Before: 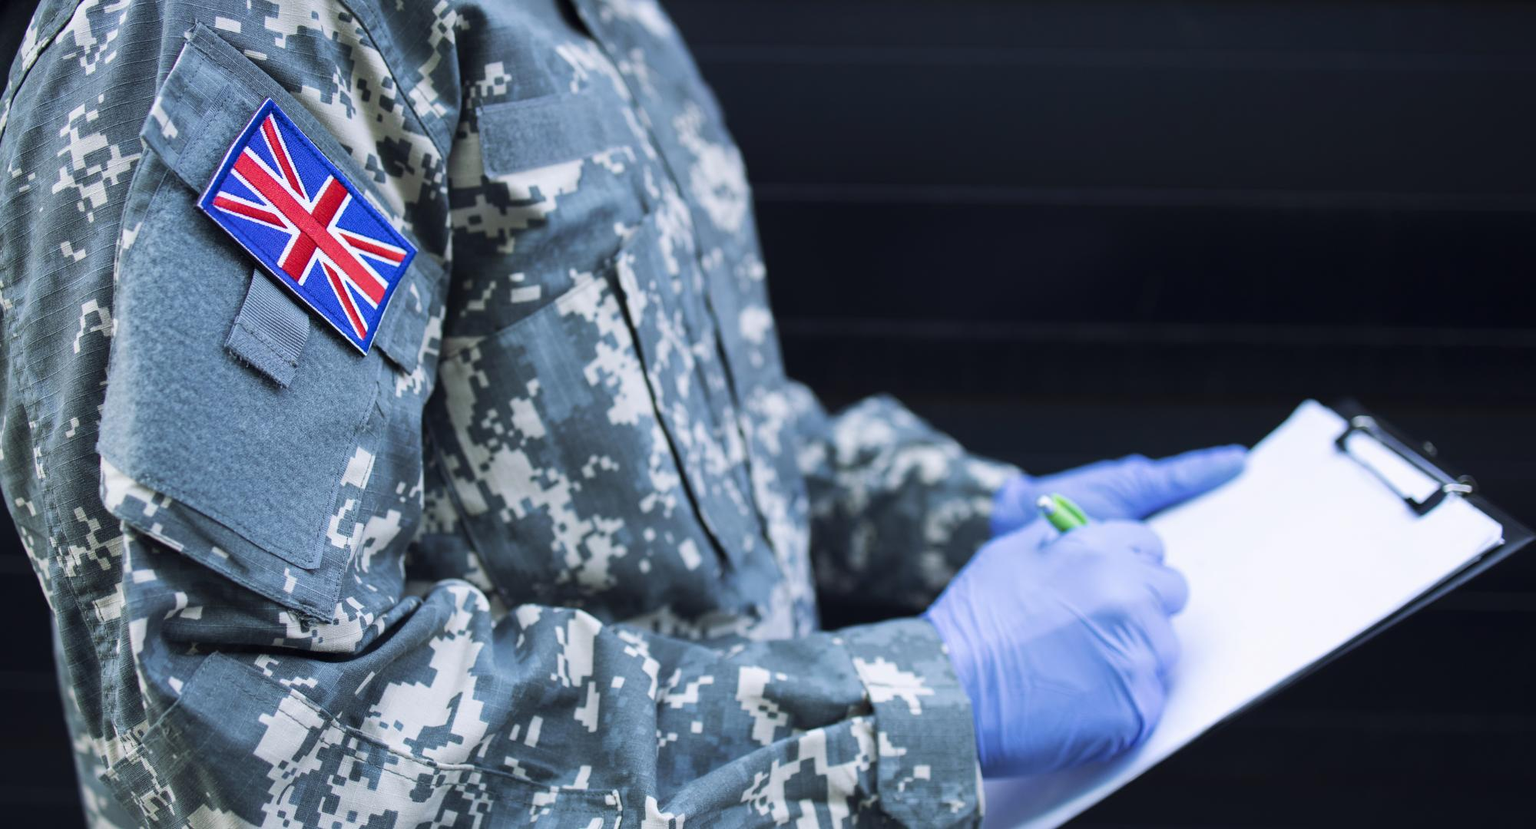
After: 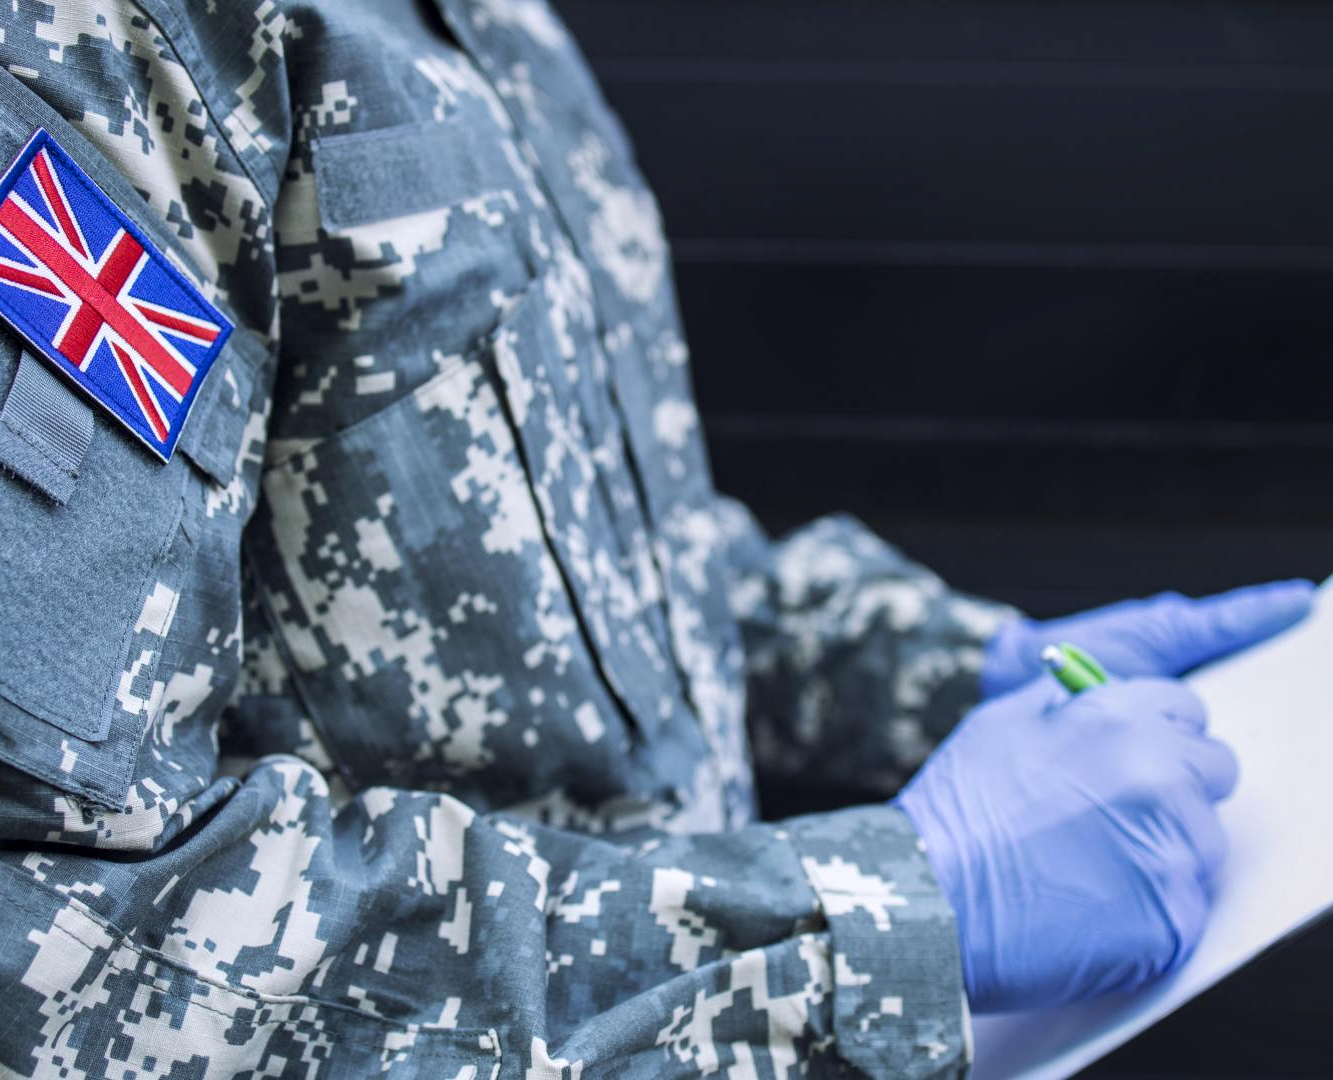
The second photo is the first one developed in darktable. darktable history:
local contrast: on, module defaults
crop and rotate: left 15.47%, right 17.832%
